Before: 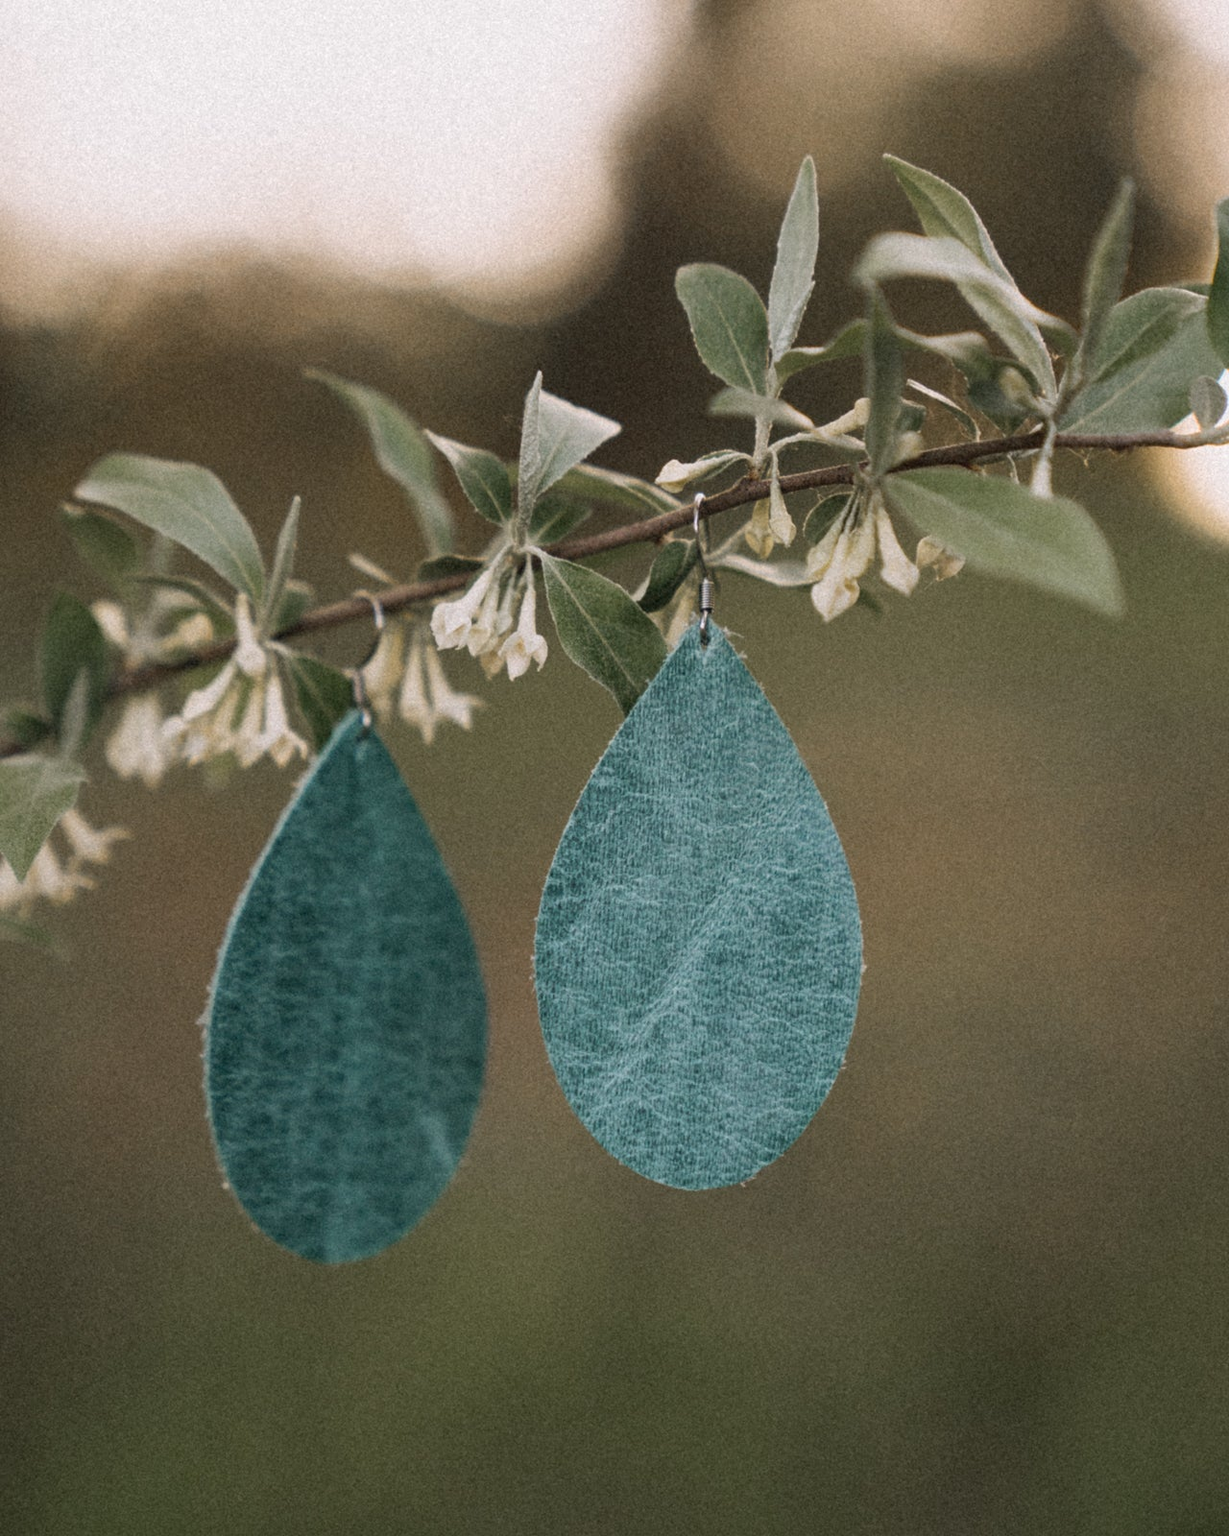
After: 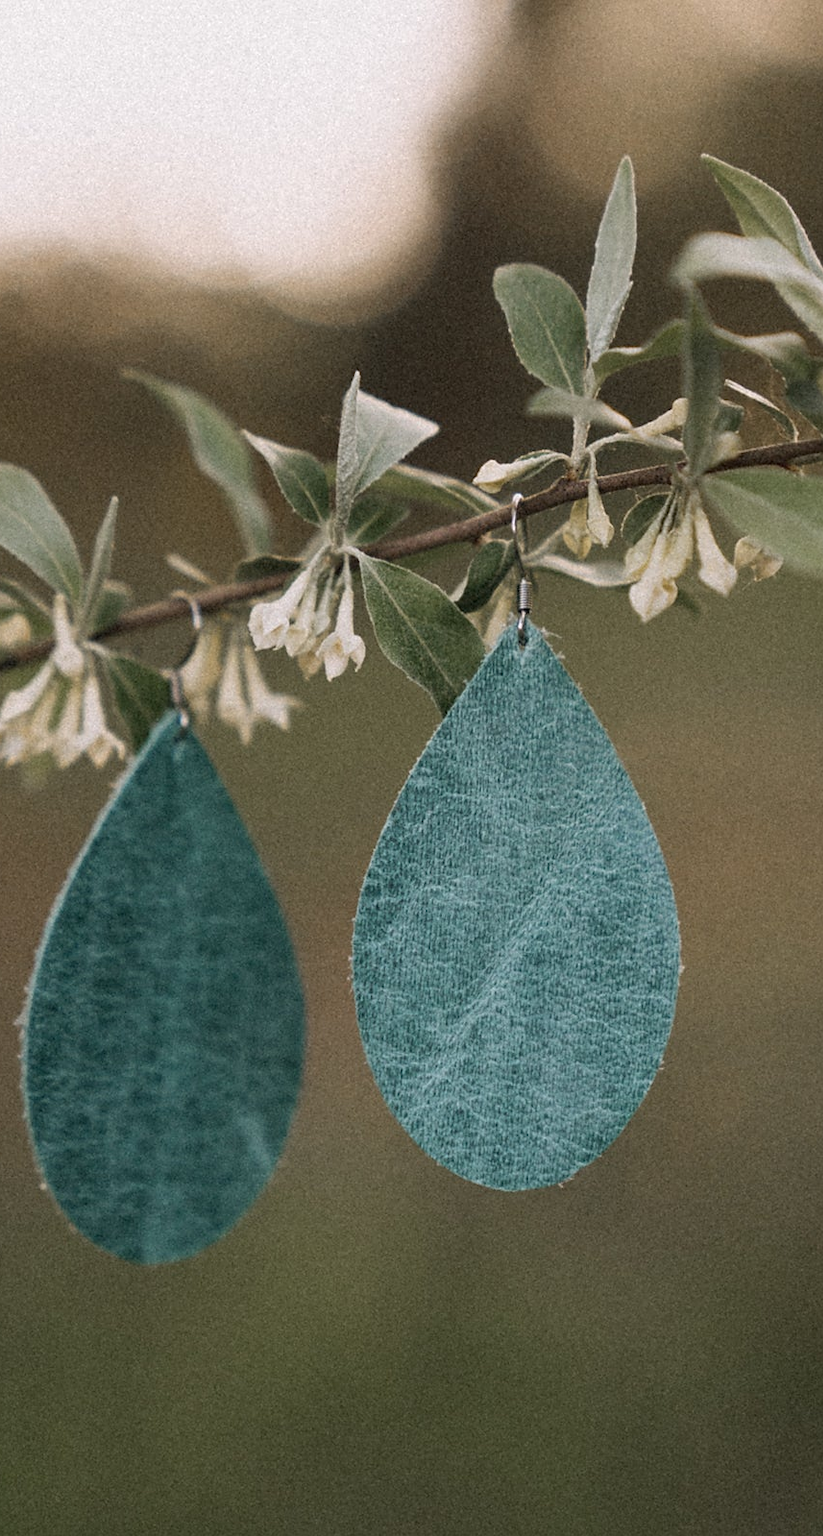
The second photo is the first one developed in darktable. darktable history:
crop and rotate: left 14.897%, right 18.107%
sharpen: radius 1.515, amount 0.374, threshold 1.259
